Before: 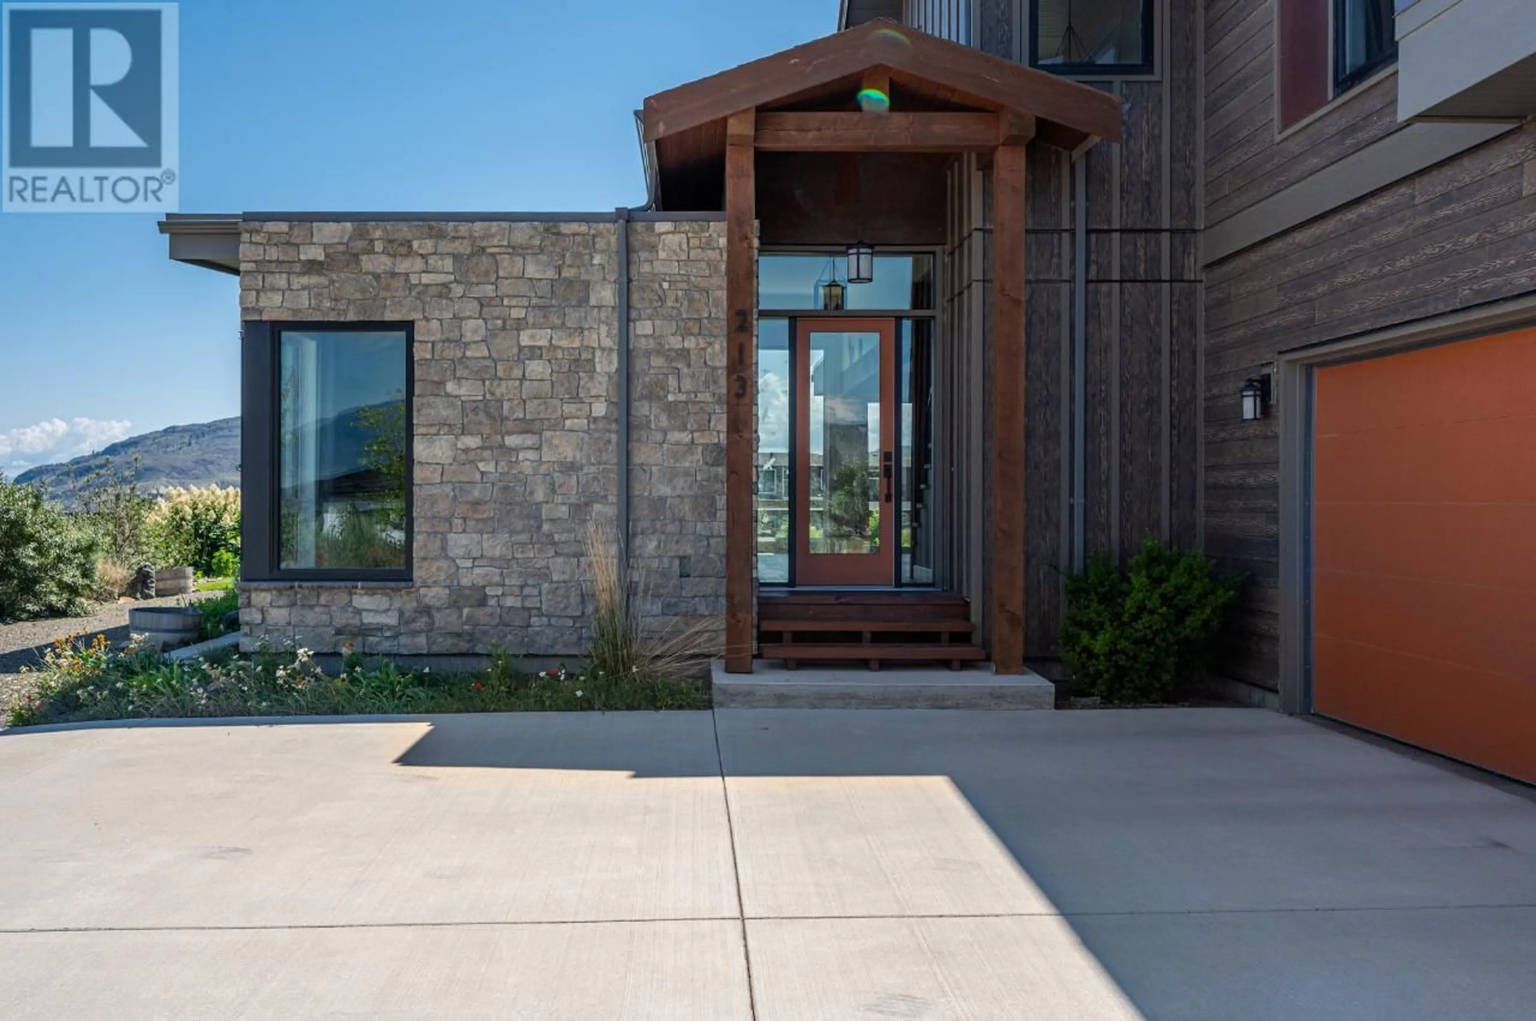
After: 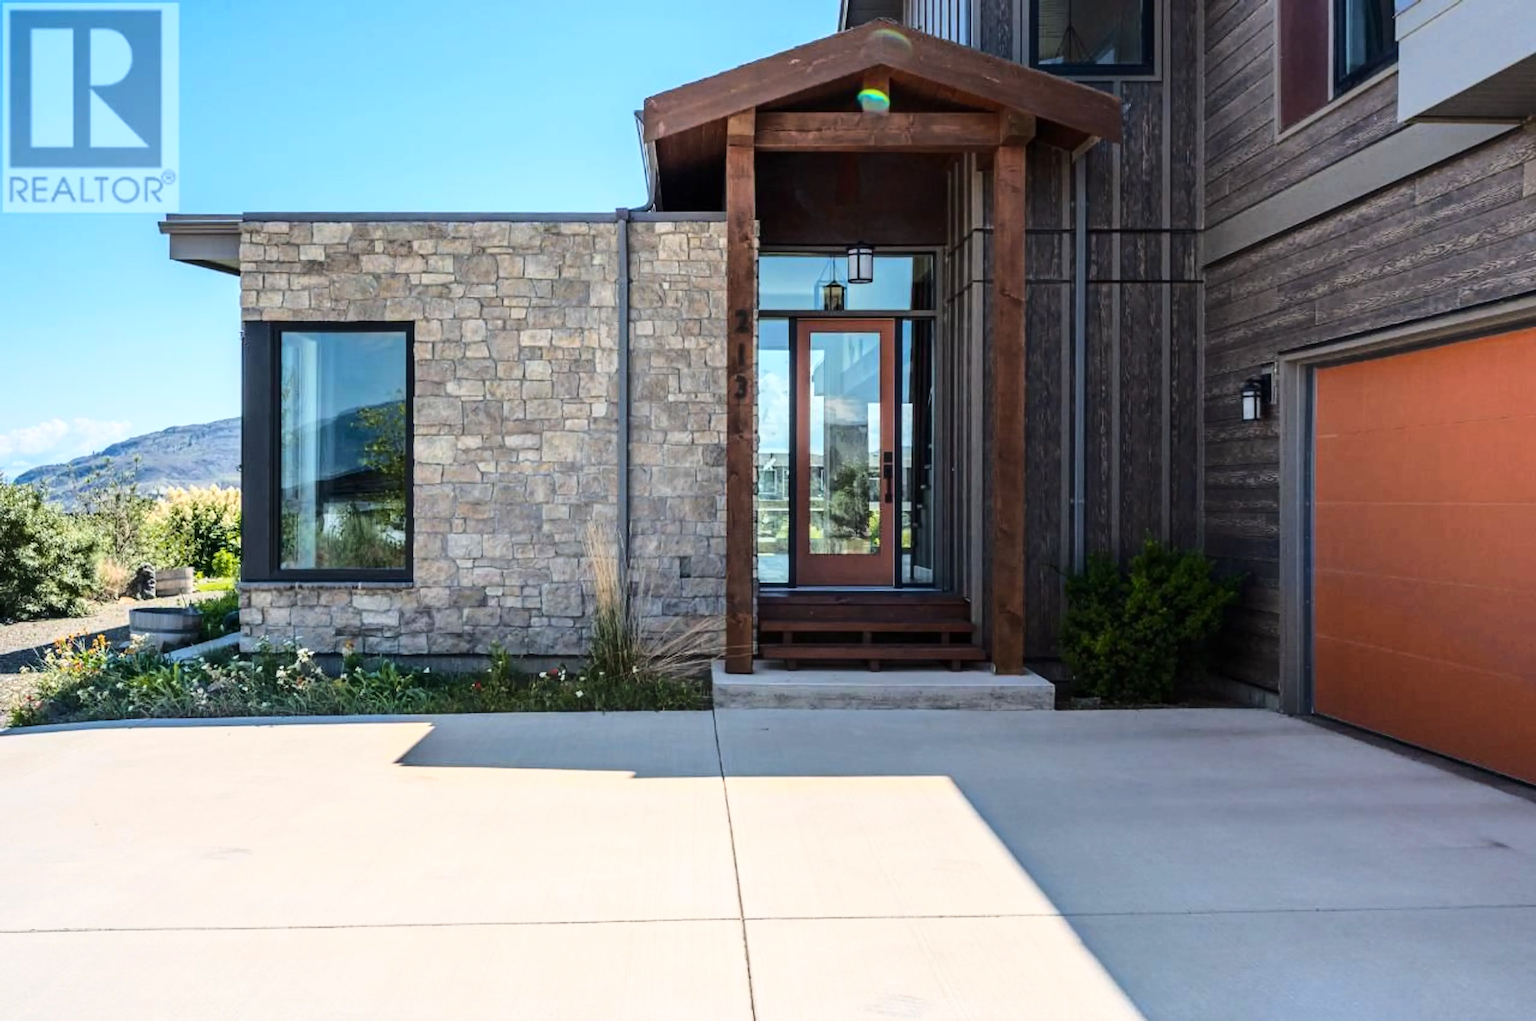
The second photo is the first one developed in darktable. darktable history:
color zones: curves: ch2 [(0, 0.5) (0.143, 0.5) (0.286, 0.489) (0.415, 0.421) (0.571, 0.5) (0.714, 0.5) (0.857, 0.5) (1, 0.5)]
base curve: curves: ch0 [(0, 0) (0.032, 0.037) (0.105, 0.228) (0.435, 0.76) (0.856, 0.983) (1, 1)]
